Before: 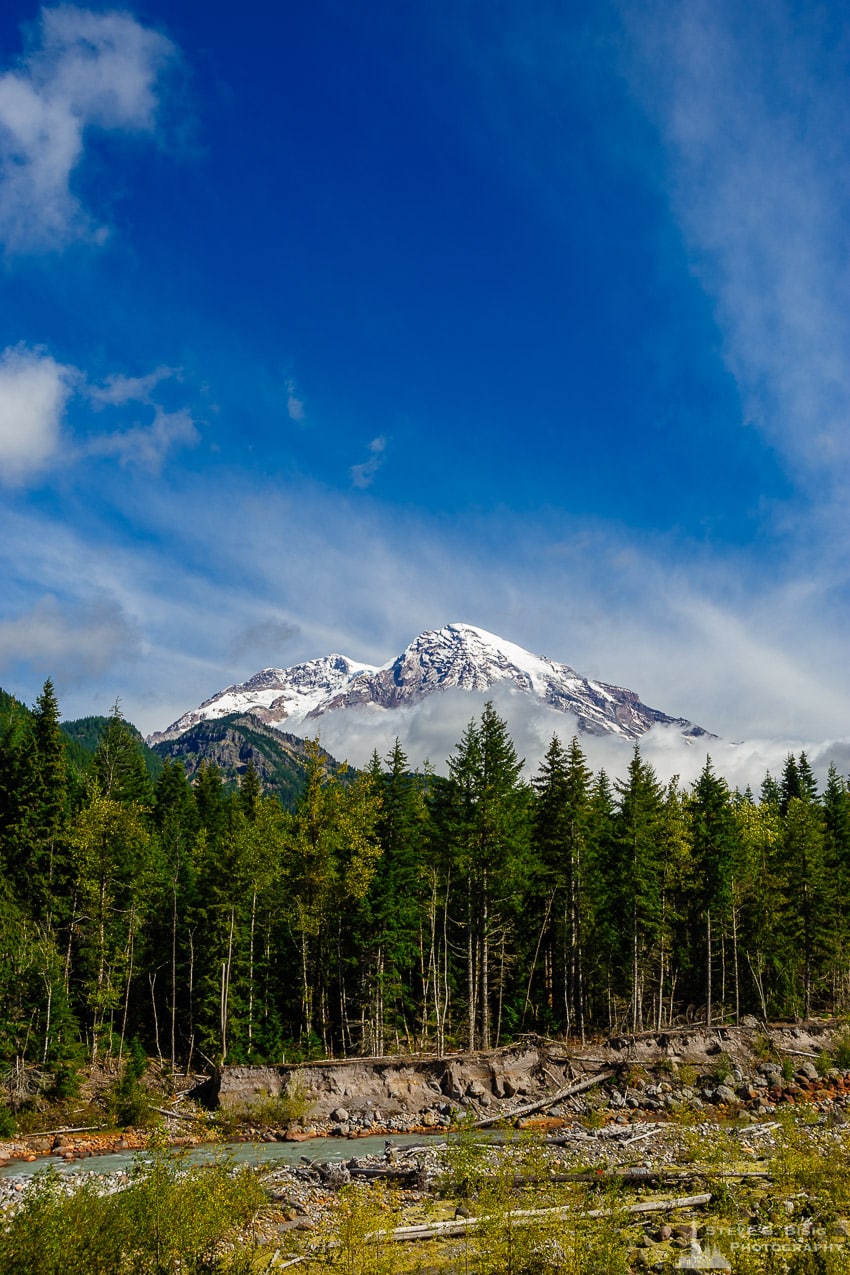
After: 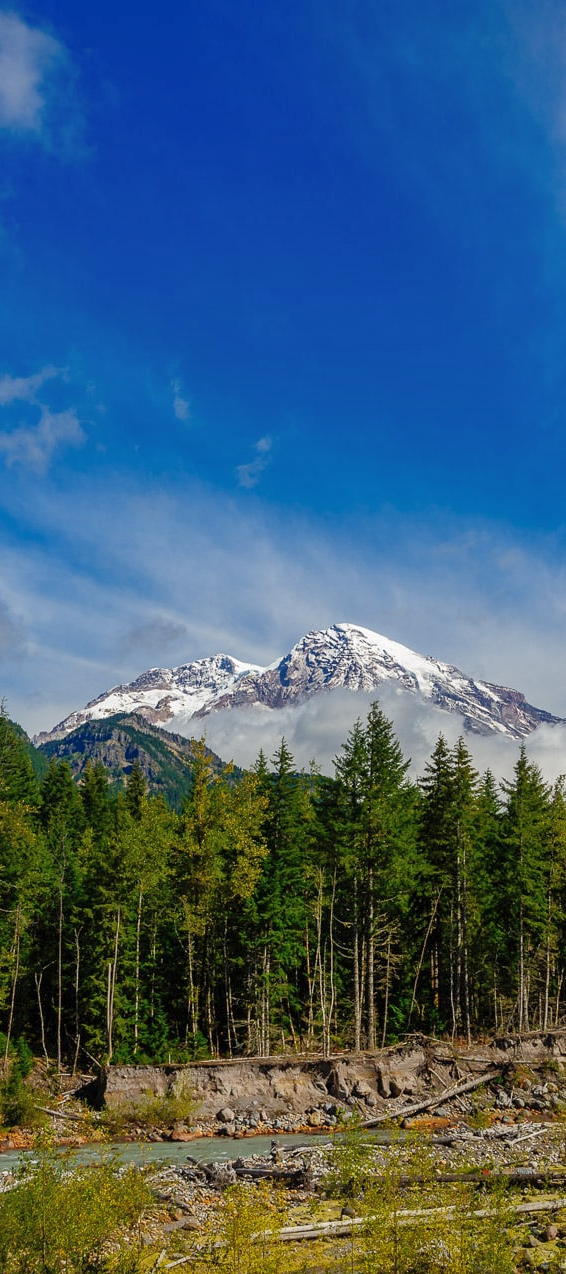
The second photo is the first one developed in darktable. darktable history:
crop and rotate: left 13.537%, right 19.796%
shadows and highlights: on, module defaults
